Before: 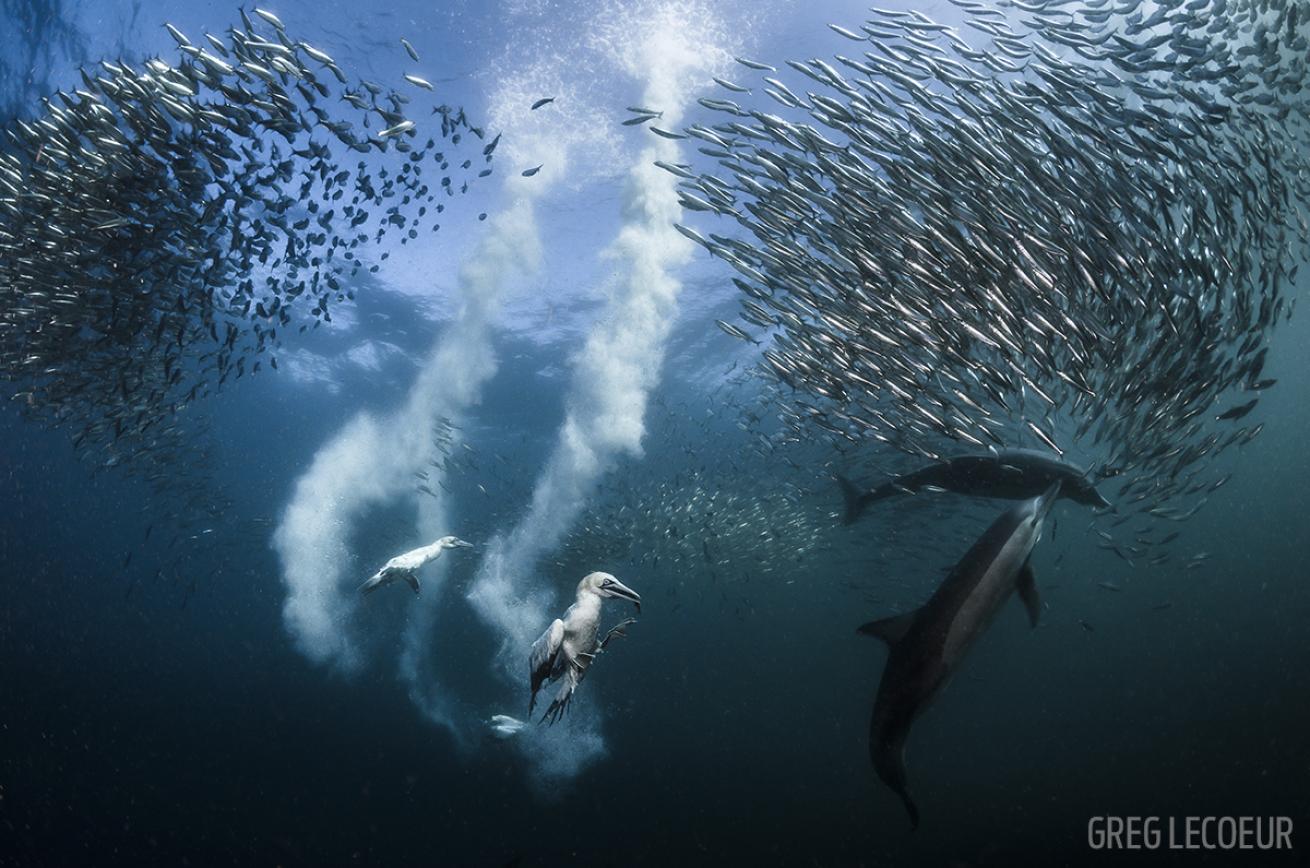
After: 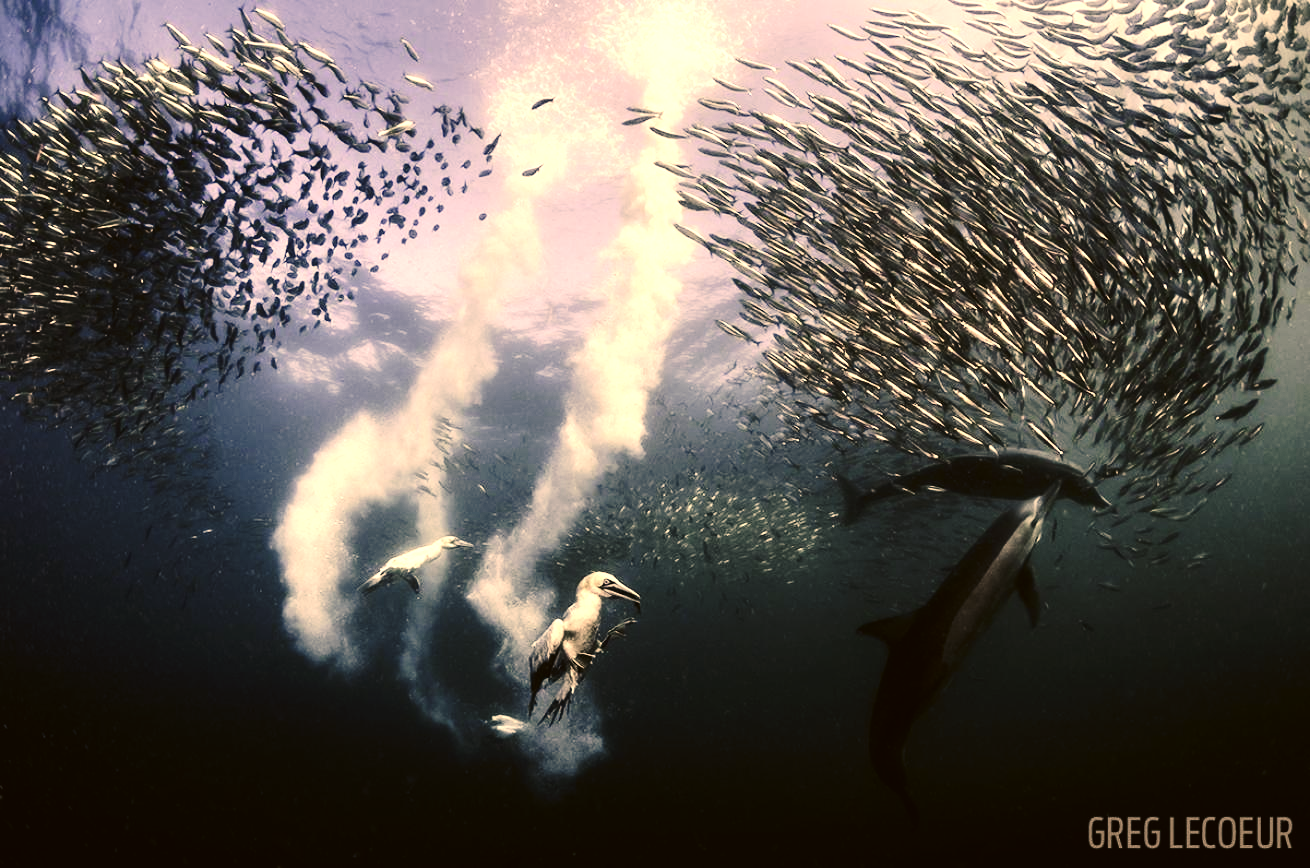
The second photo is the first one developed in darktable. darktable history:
tone equalizer: -8 EV -1.08 EV, -7 EV -1.01 EV, -6 EV -0.892 EV, -5 EV -0.603 EV, -3 EV 0.602 EV, -2 EV 0.892 EV, -1 EV 0.994 EV, +0 EV 1.07 EV, edges refinement/feathering 500, mask exposure compensation -1.57 EV, preserve details no
tone curve: curves: ch0 [(0, 0) (0.003, 0.015) (0.011, 0.019) (0.025, 0.026) (0.044, 0.041) (0.069, 0.057) (0.1, 0.085) (0.136, 0.116) (0.177, 0.158) (0.224, 0.215) (0.277, 0.286) (0.335, 0.367) (0.399, 0.452) (0.468, 0.534) (0.543, 0.612) (0.623, 0.698) (0.709, 0.775) (0.801, 0.858) (0.898, 0.928) (1, 1)], preserve colors none
color correction: highlights a* 17.96, highlights b* 35.54, shadows a* 1.22, shadows b* 6.07, saturation 1.01
